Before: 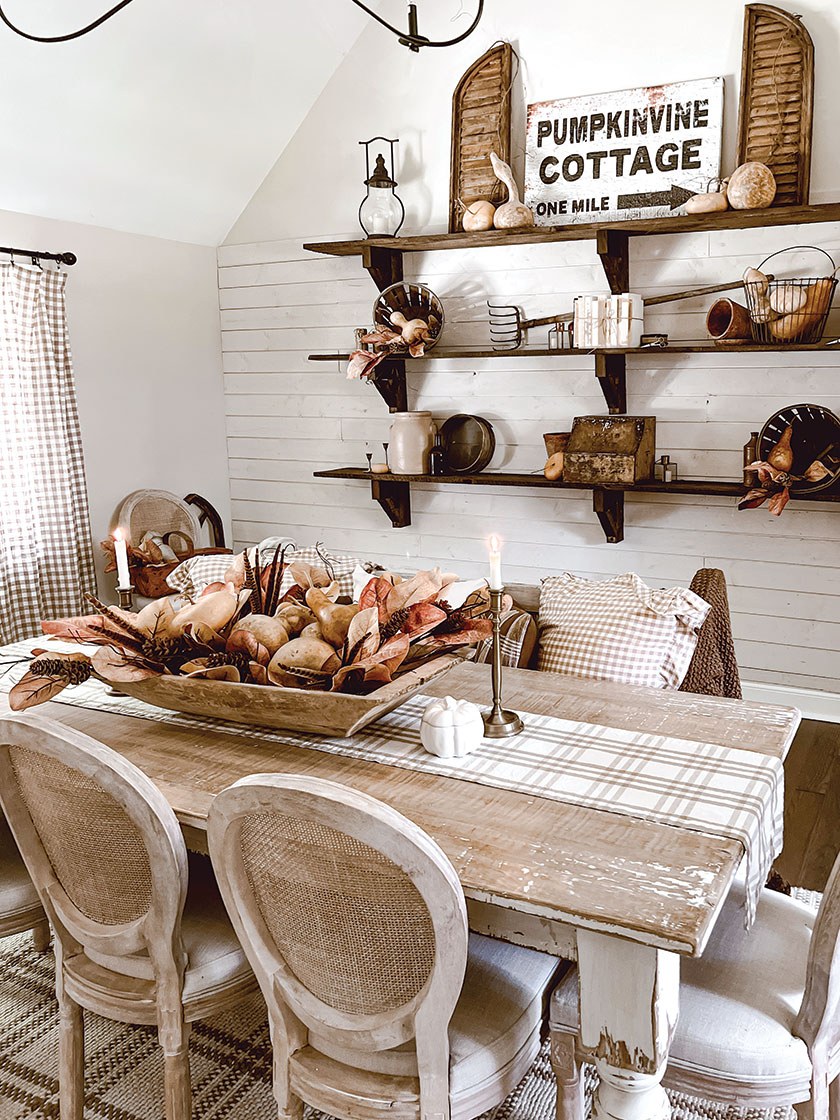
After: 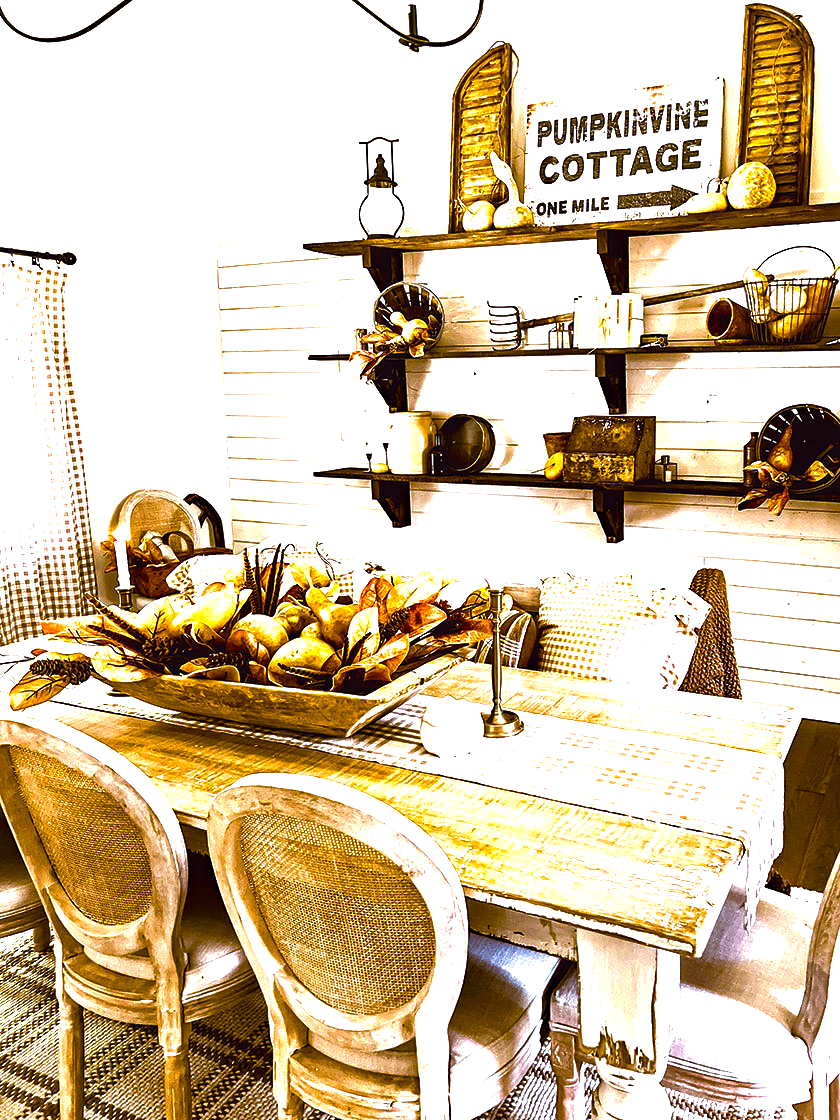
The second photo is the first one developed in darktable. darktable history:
color balance rgb: linear chroma grading › shadows -30%, linear chroma grading › global chroma 35%, perceptual saturation grading › global saturation 75%, perceptual saturation grading › shadows -30%, perceptual brilliance grading › highlights 75%, perceptual brilliance grading › shadows -30%, global vibrance 35%
haze removal: compatibility mode true, adaptive false
